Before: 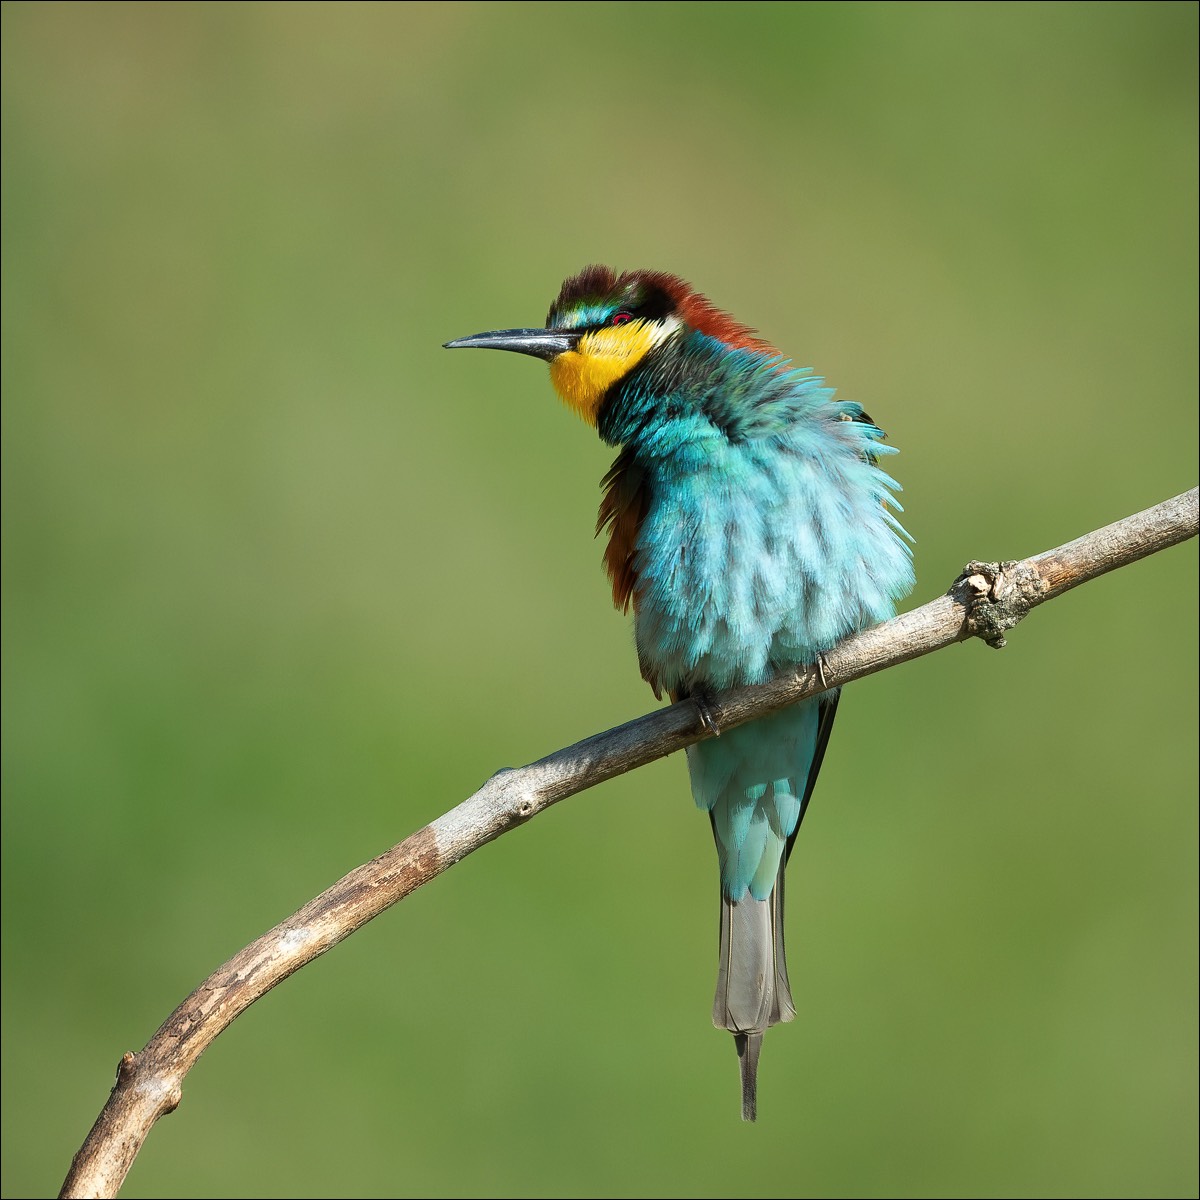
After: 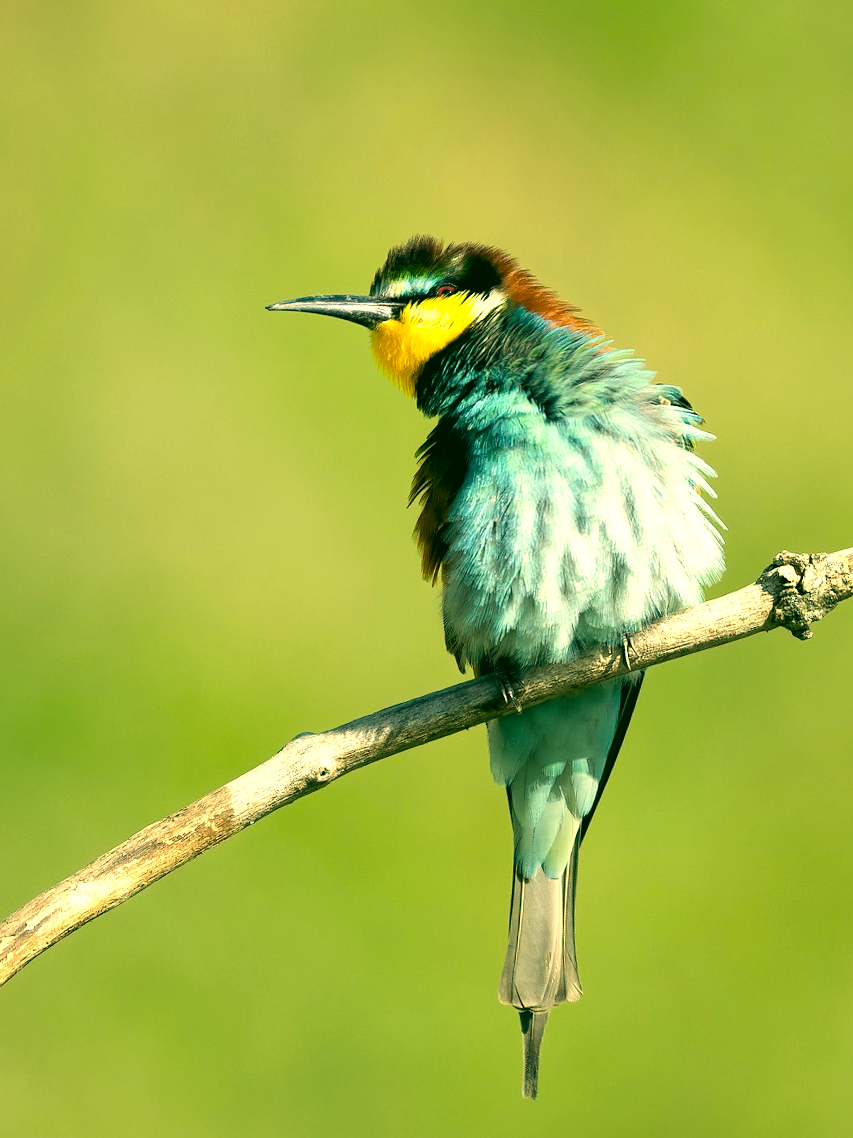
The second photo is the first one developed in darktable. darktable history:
base curve: curves: ch0 [(0, 0) (0.283, 0.295) (1, 1)]
exposure: black level correction 0, exposure 0.693 EV, compensate exposure bias true, compensate highlight preservation false
crop and rotate: angle -3.11°, left 14.165%, top 0.032%, right 10.966%, bottom 0.074%
color correction: highlights a* 5.65, highlights b* 32.84, shadows a* -25.75, shadows b* 3.99
levels: levels [0.116, 0.574, 1]
